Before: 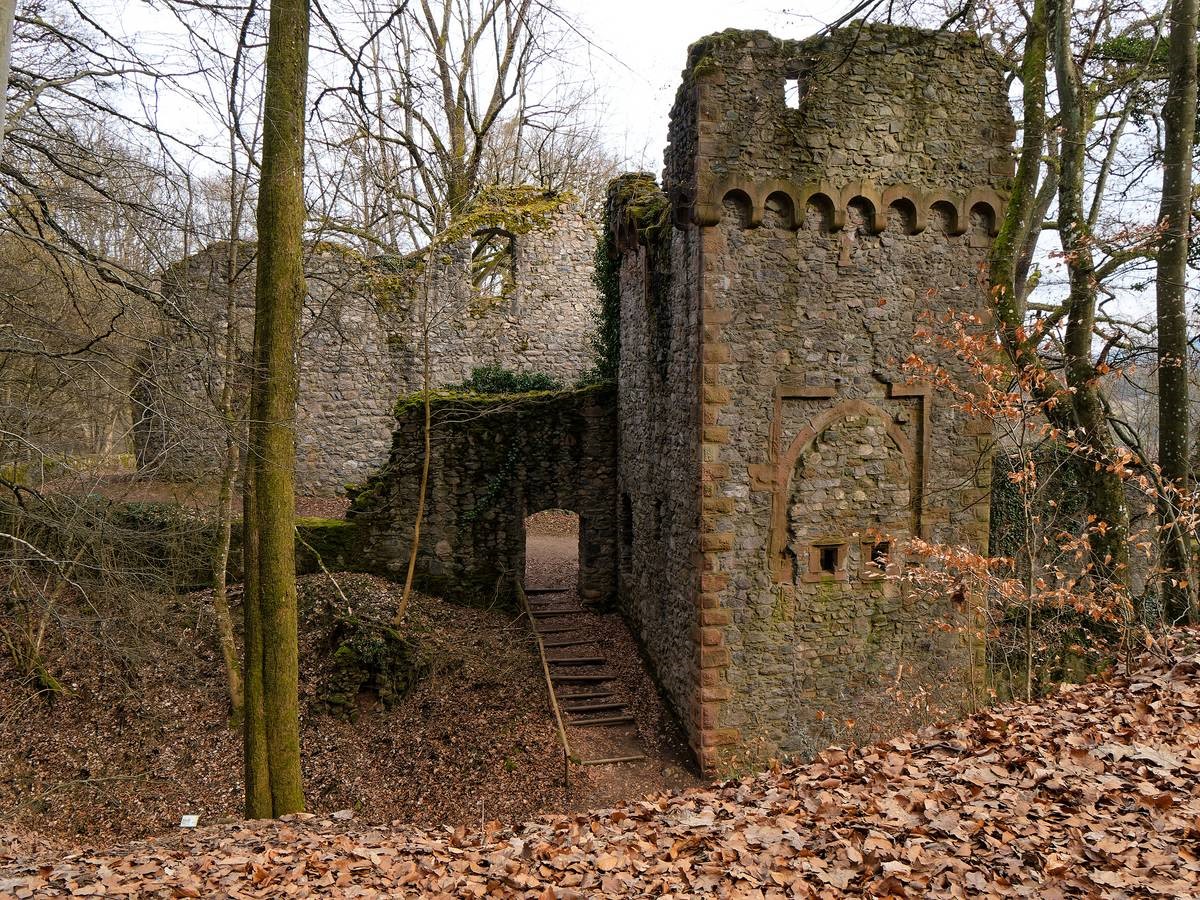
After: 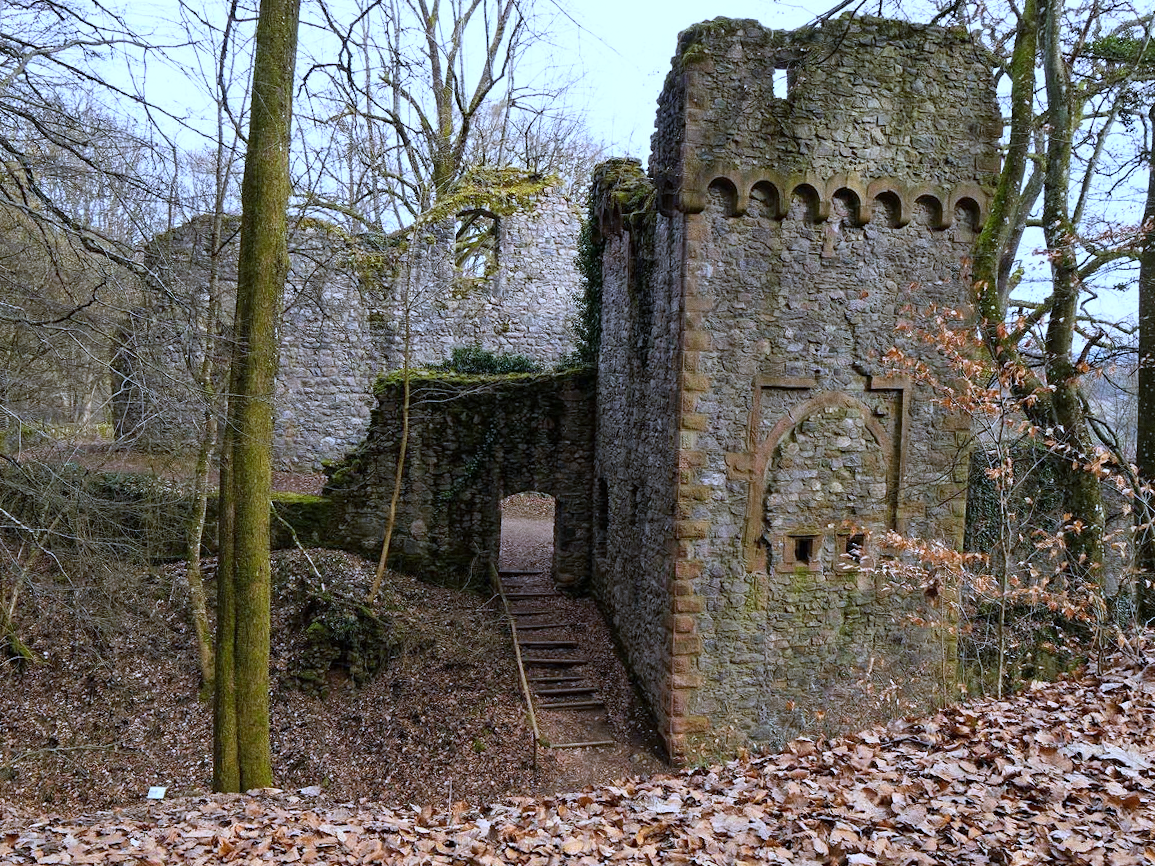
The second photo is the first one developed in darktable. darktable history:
crop and rotate: angle -1.69°
white balance: red 0.871, blue 1.249
grain: coarseness 3.21 ISO
base curve: curves: ch0 [(0, 0) (0.666, 0.806) (1, 1)]
